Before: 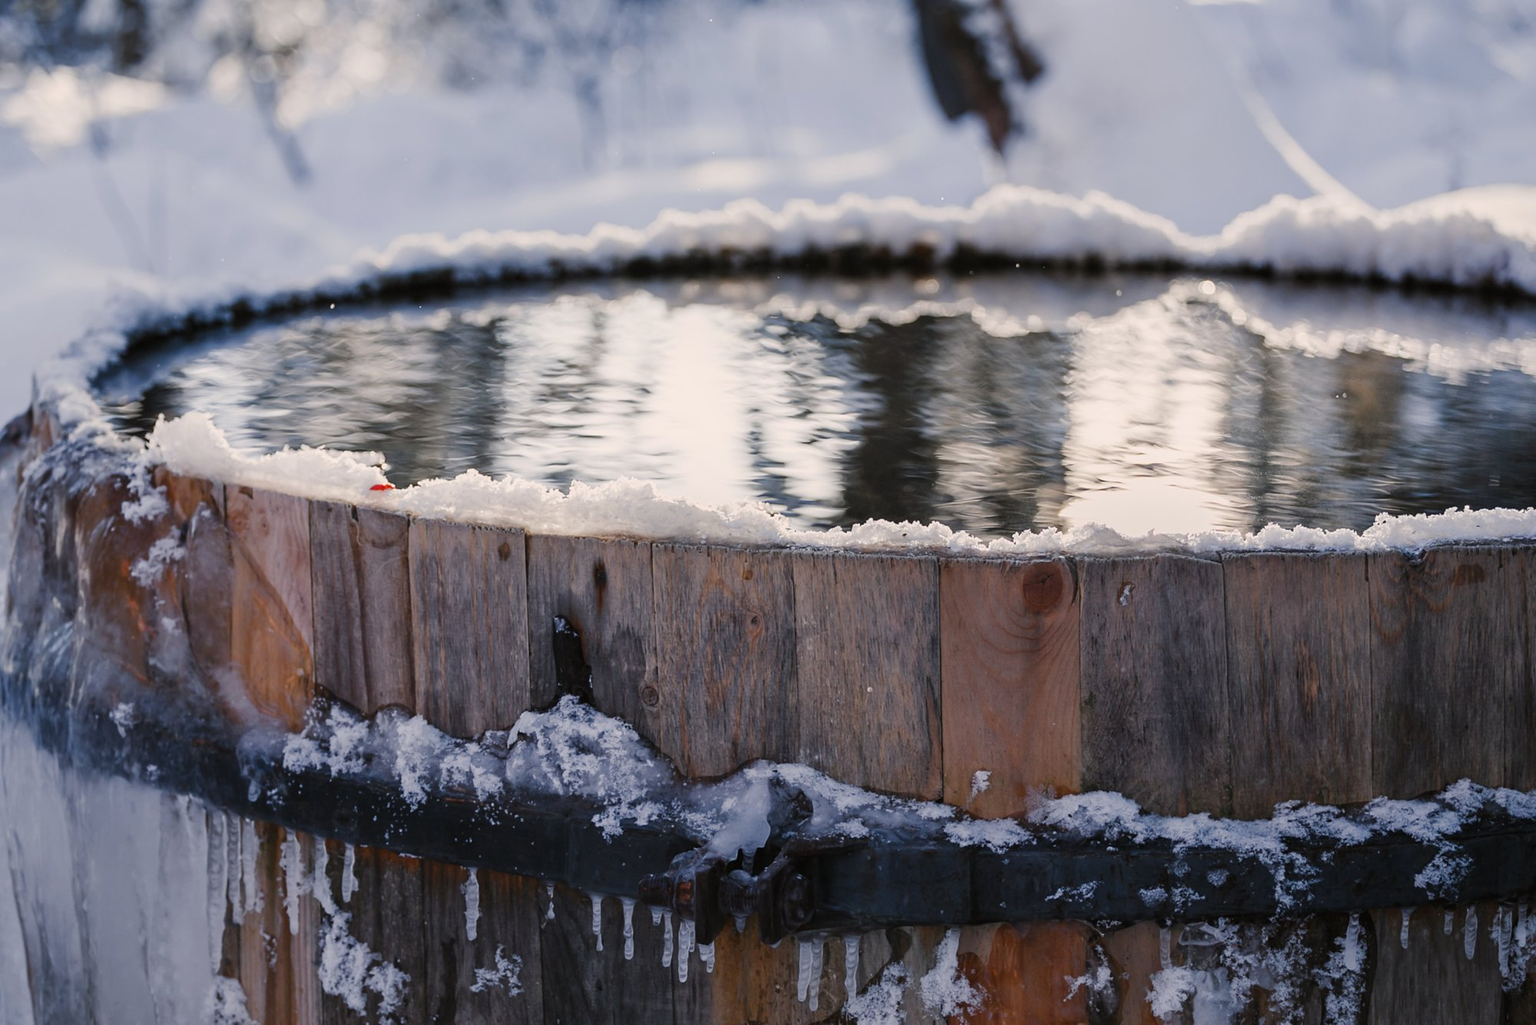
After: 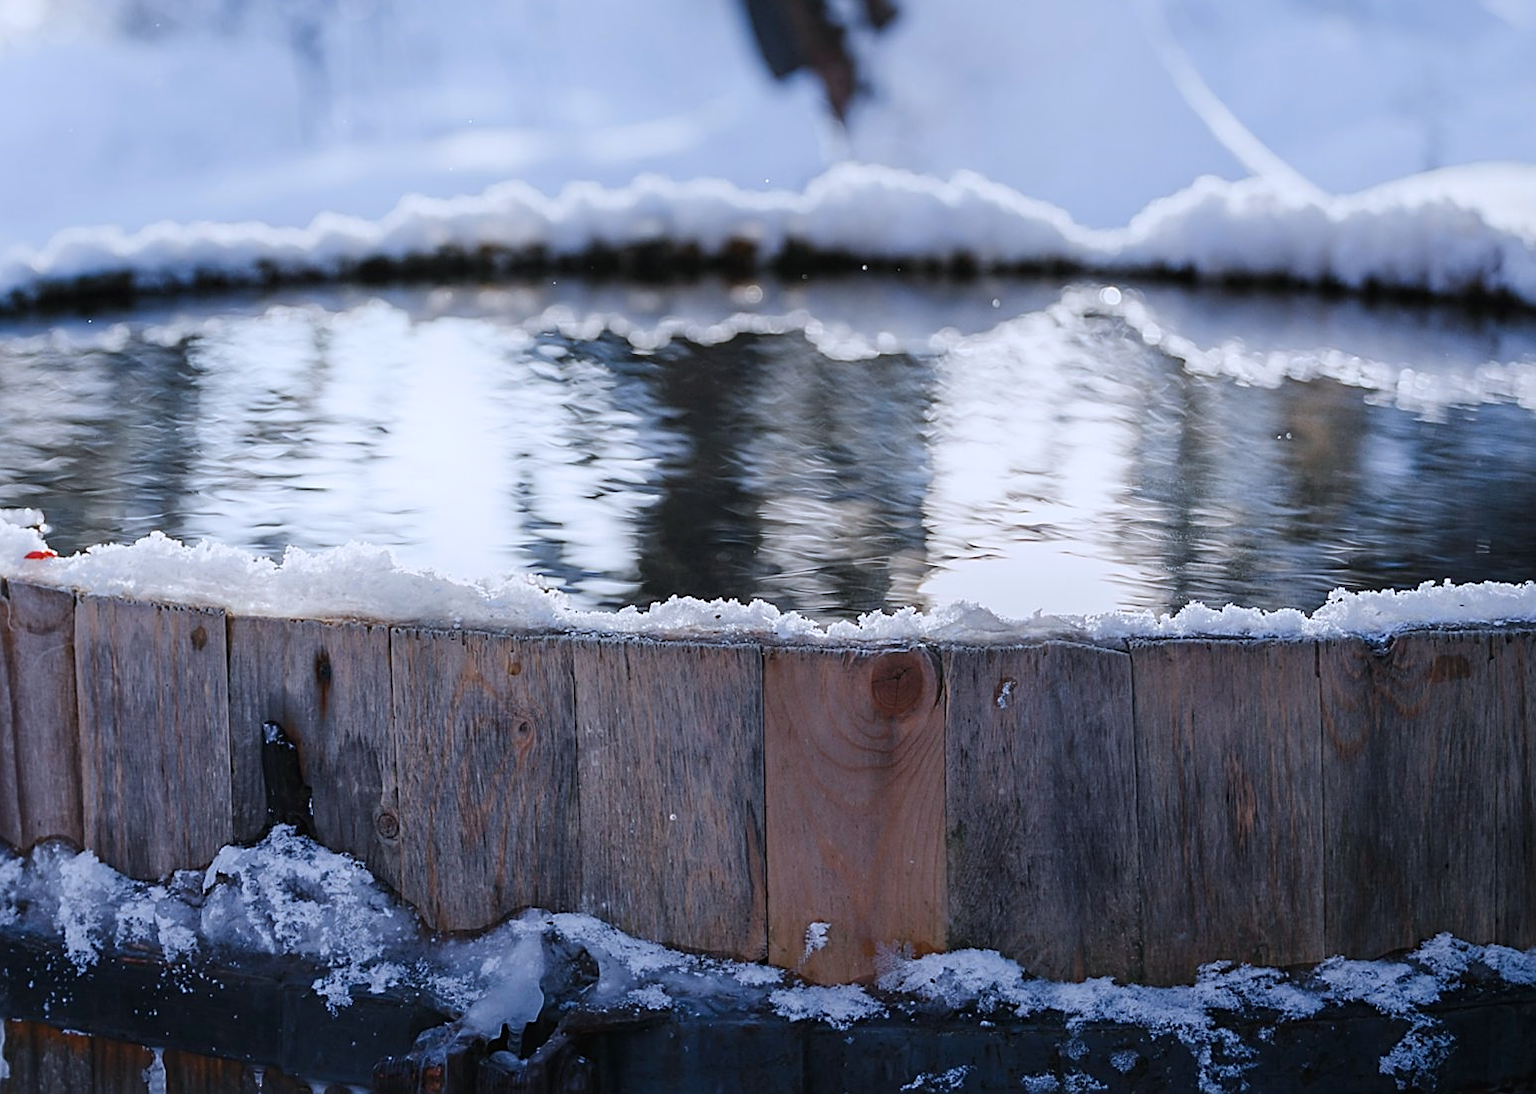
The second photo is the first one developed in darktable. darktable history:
sharpen: on, module defaults
shadows and highlights: shadows -26.06, highlights 49.07, soften with gaussian
color calibration: x 0.38, y 0.39, temperature 4084.86 K
crop: left 22.867%, top 5.818%, bottom 11.772%
